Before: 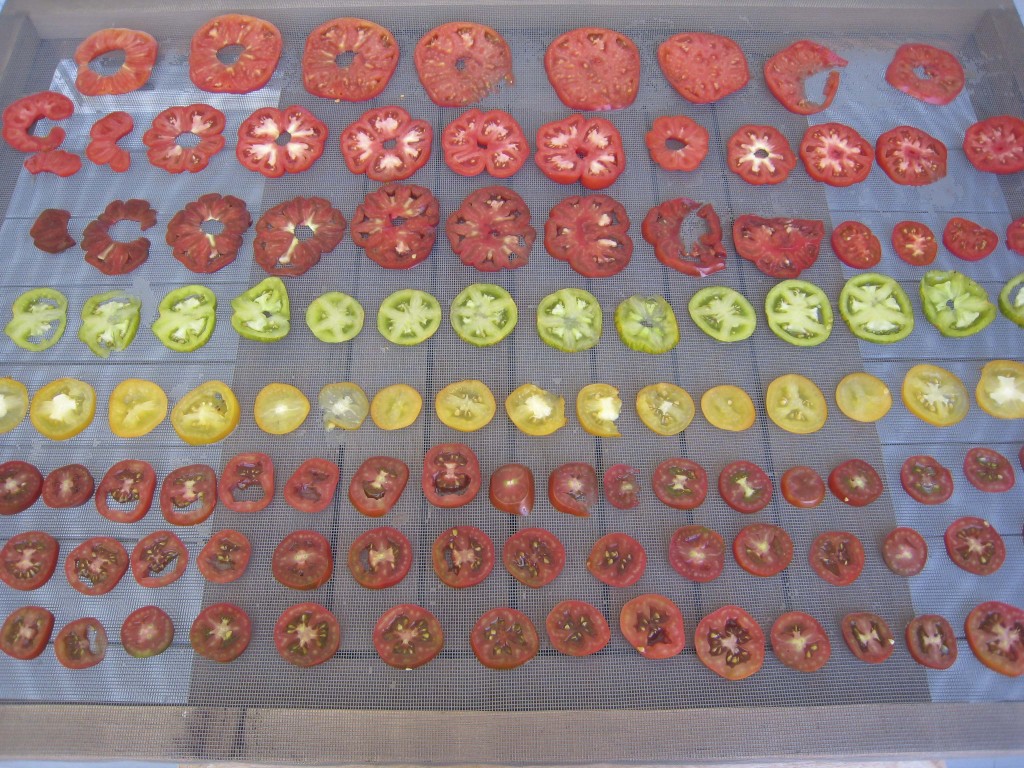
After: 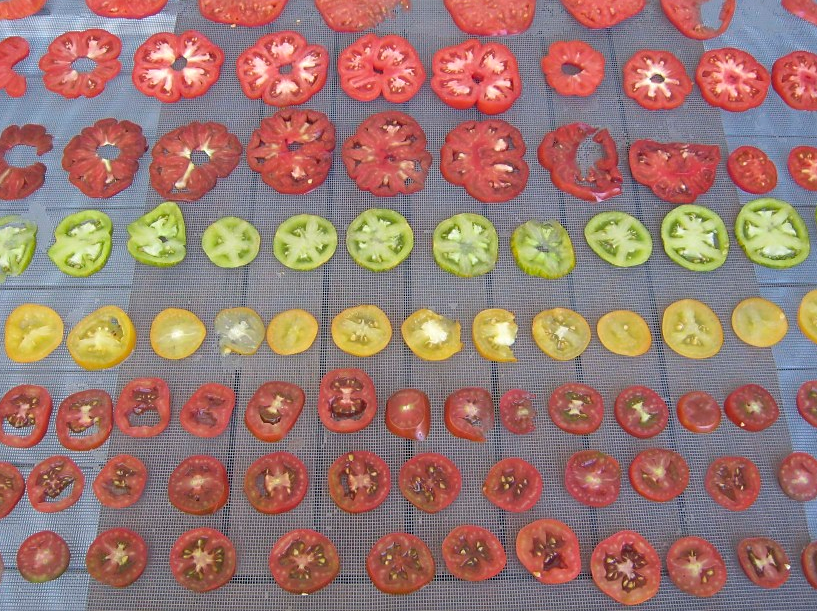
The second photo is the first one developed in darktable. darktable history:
sharpen: radius 1.843, amount 0.392, threshold 1.226
crop and rotate: left 10.181%, top 9.836%, right 10.014%, bottom 10.589%
tone equalizer: edges refinement/feathering 500, mask exposure compensation -1.57 EV, preserve details no
